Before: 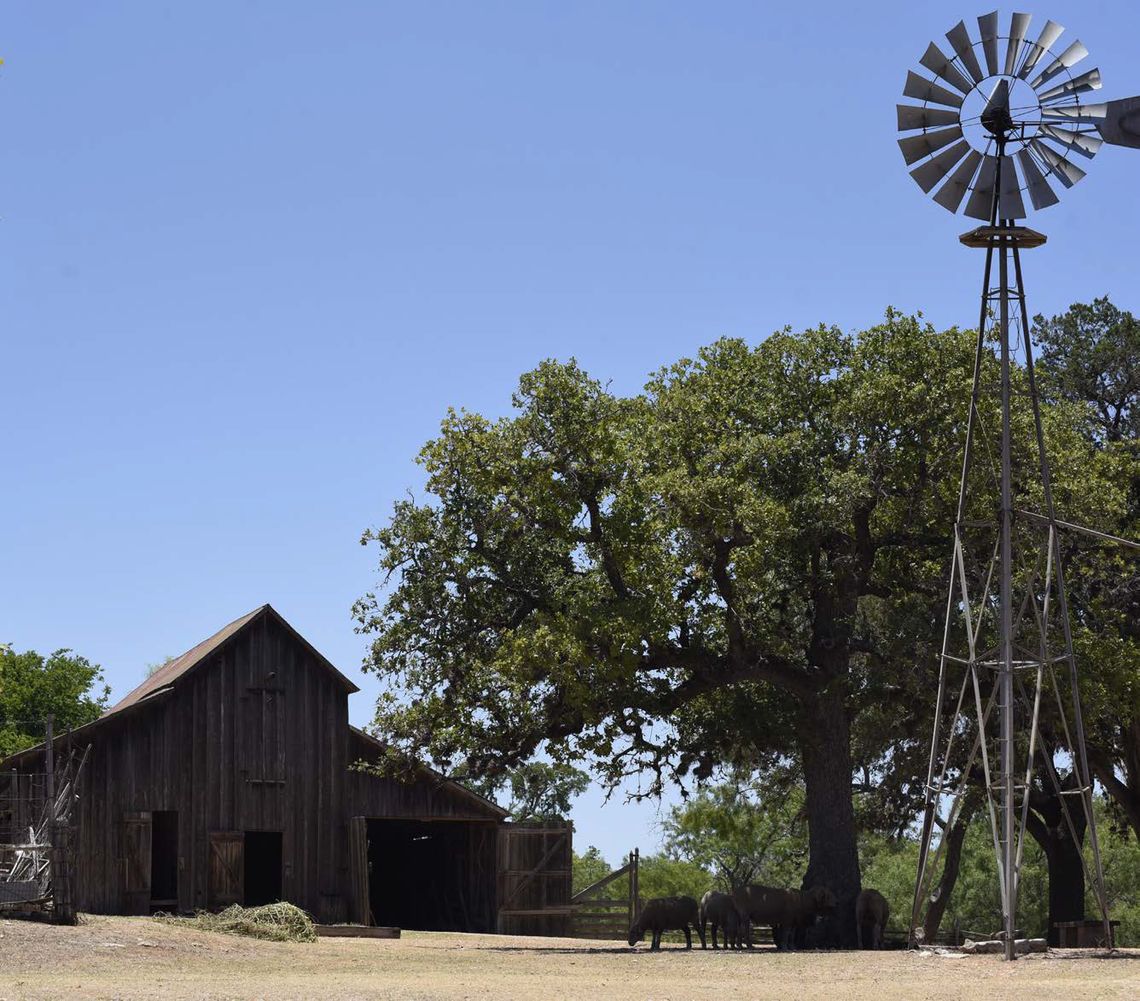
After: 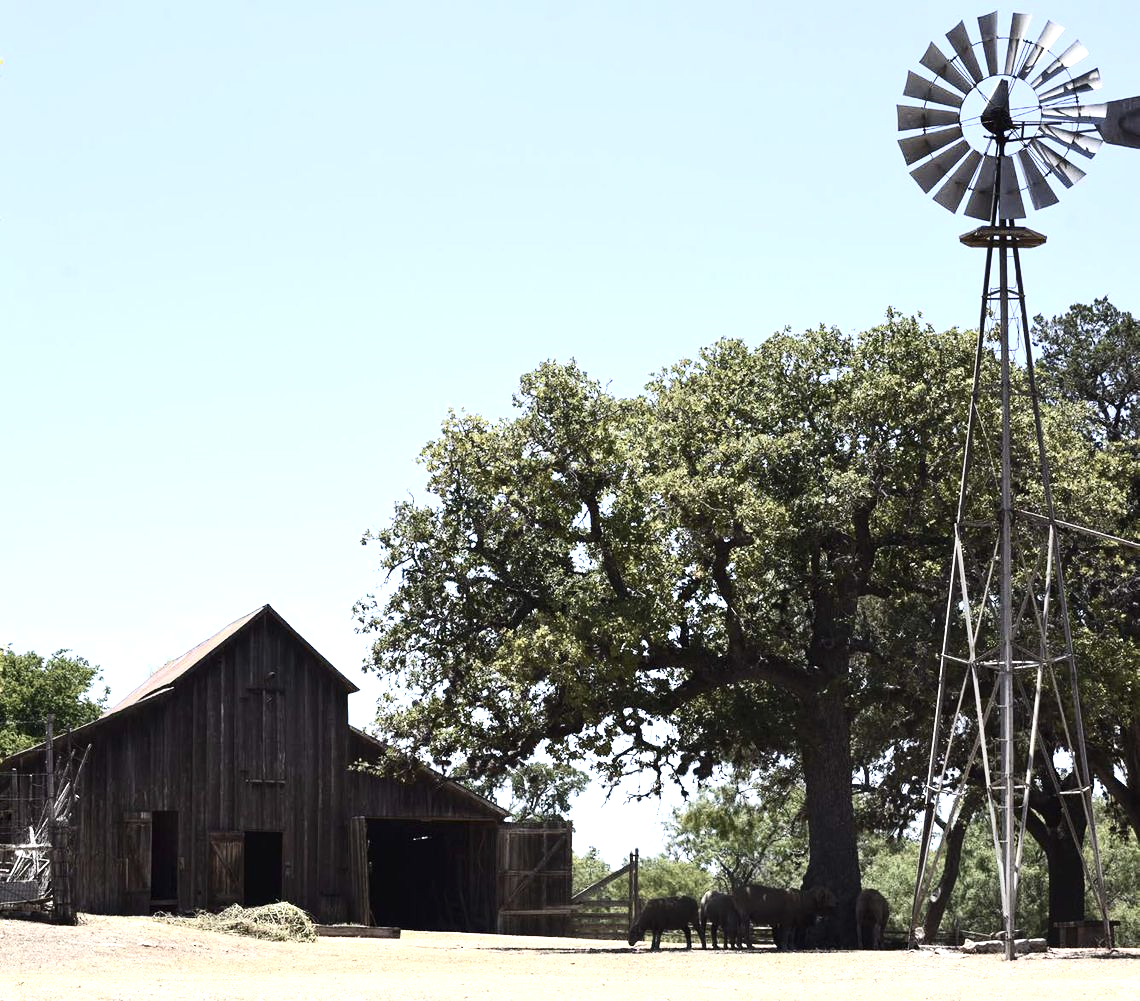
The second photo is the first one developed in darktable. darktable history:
exposure: black level correction 0, exposure 1.199 EV, compensate highlight preservation false
contrast brightness saturation: contrast 0.249, saturation -0.32
